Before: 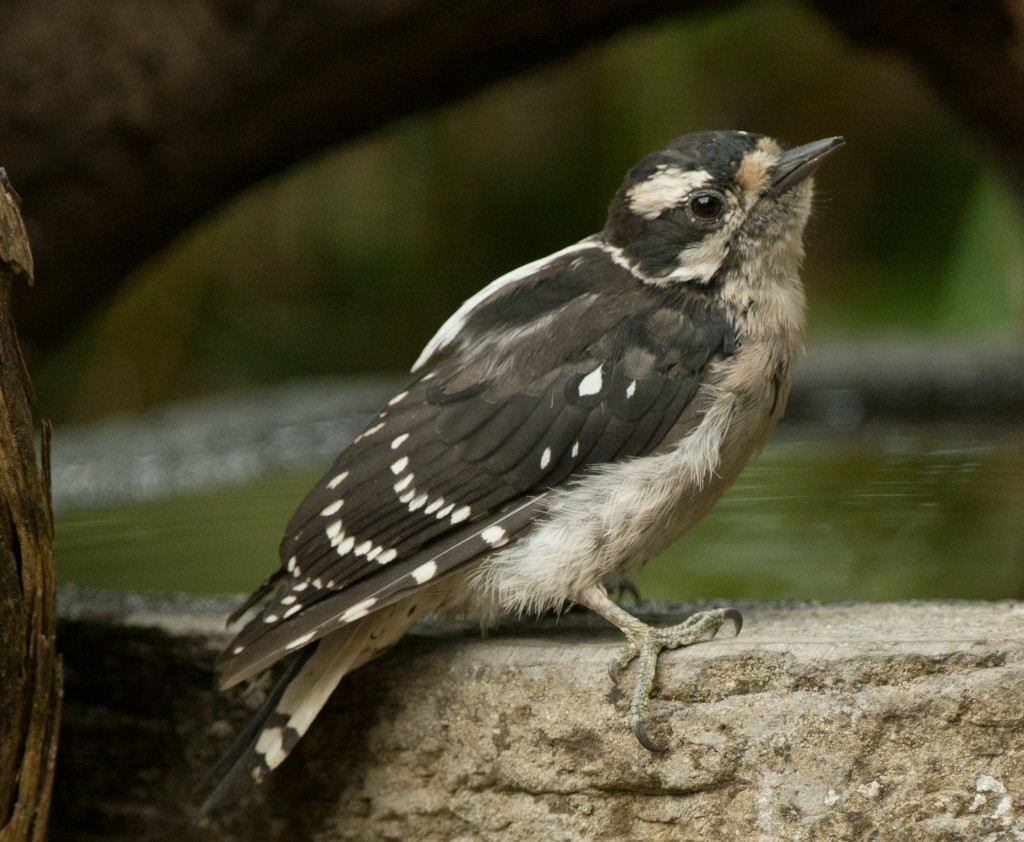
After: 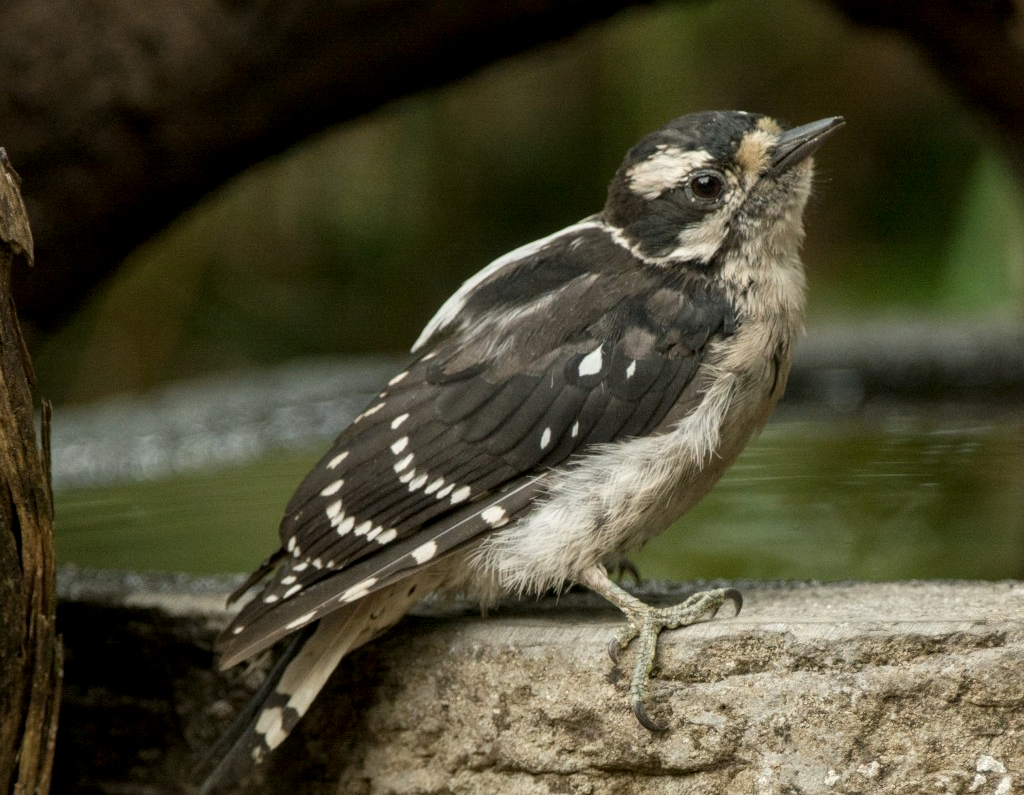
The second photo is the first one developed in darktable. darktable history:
local contrast: detail 130%
crop and rotate: top 2.479%, bottom 3.018%
